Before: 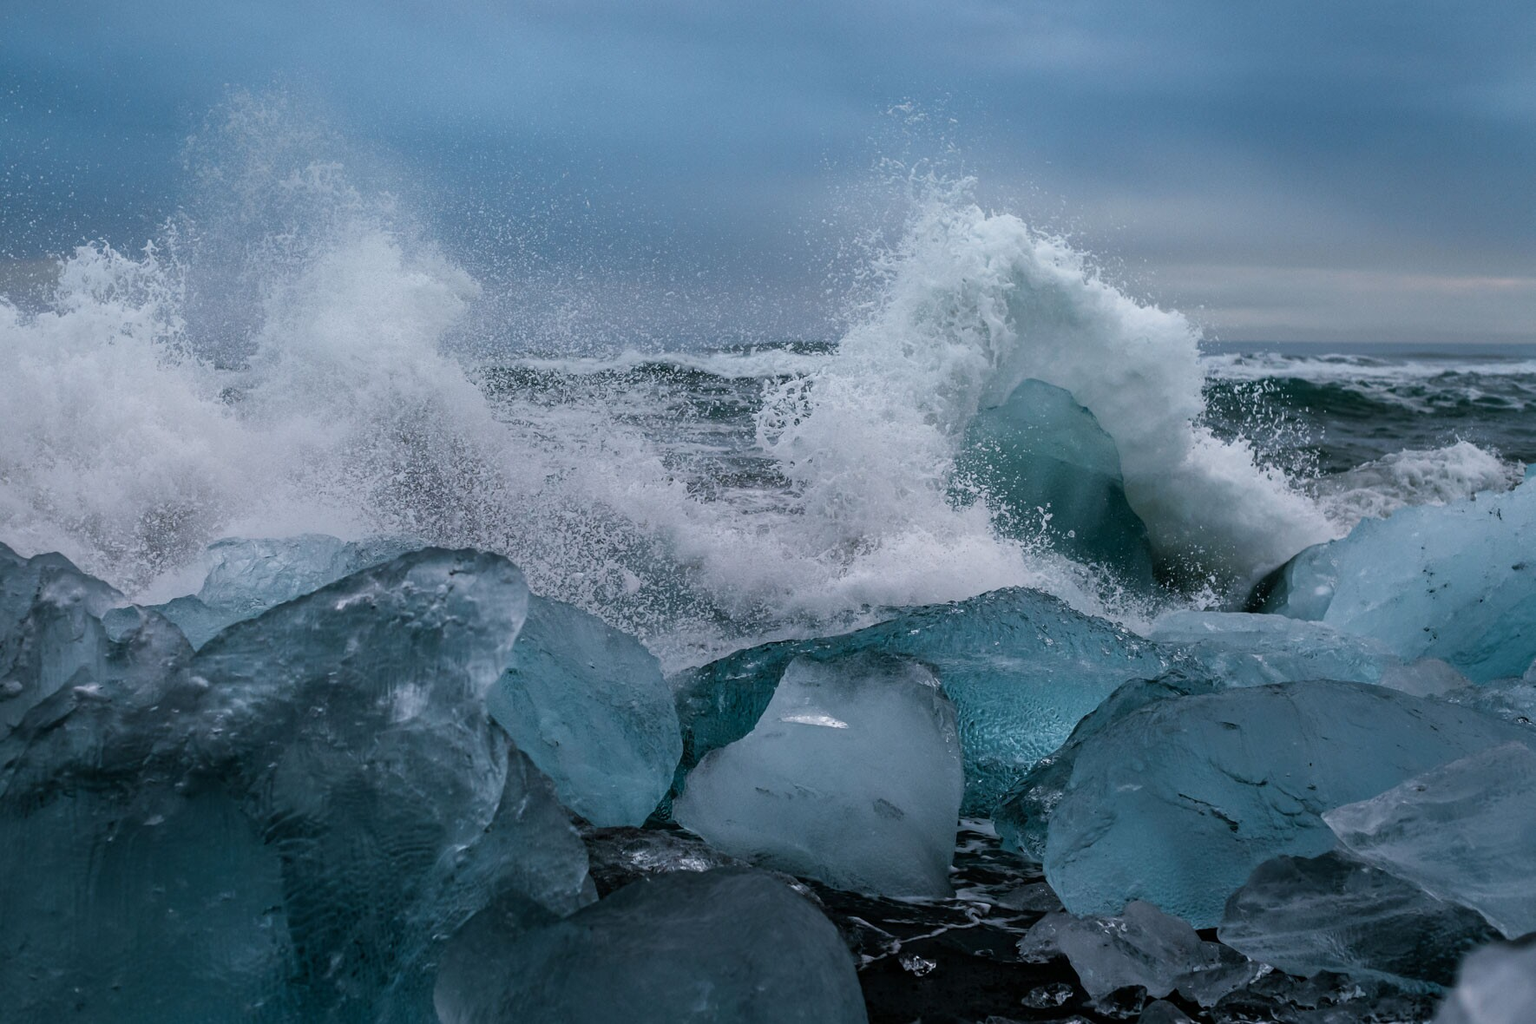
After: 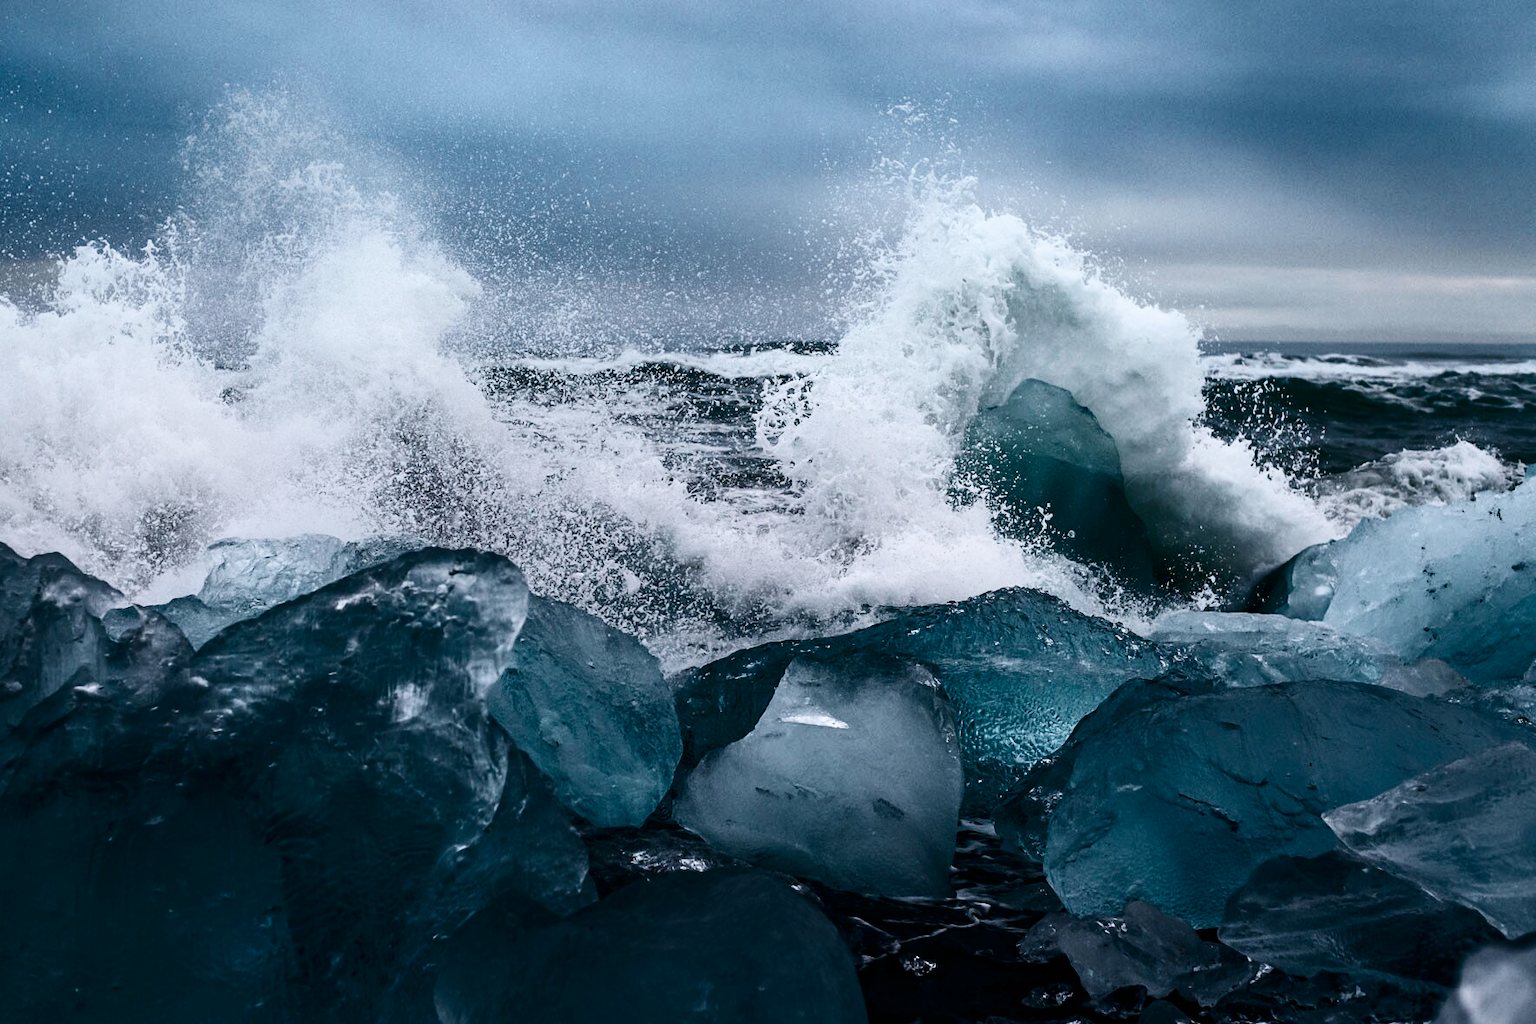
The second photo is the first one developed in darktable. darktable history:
color balance rgb: shadows lift › chroma 1.024%, shadows lift › hue 241.45°, perceptual saturation grading › global saturation 24.518%, perceptual saturation grading › highlights -24.303%, perceptual saturation grading › mid-tones 24.179%, perceptual saturation grading › shadows 39.099%, global vibrance 20%
color correction: highlights b* 0.021, saturation 0.767
contrast brightness saturation: contrast 0.491, saturation -0.094
